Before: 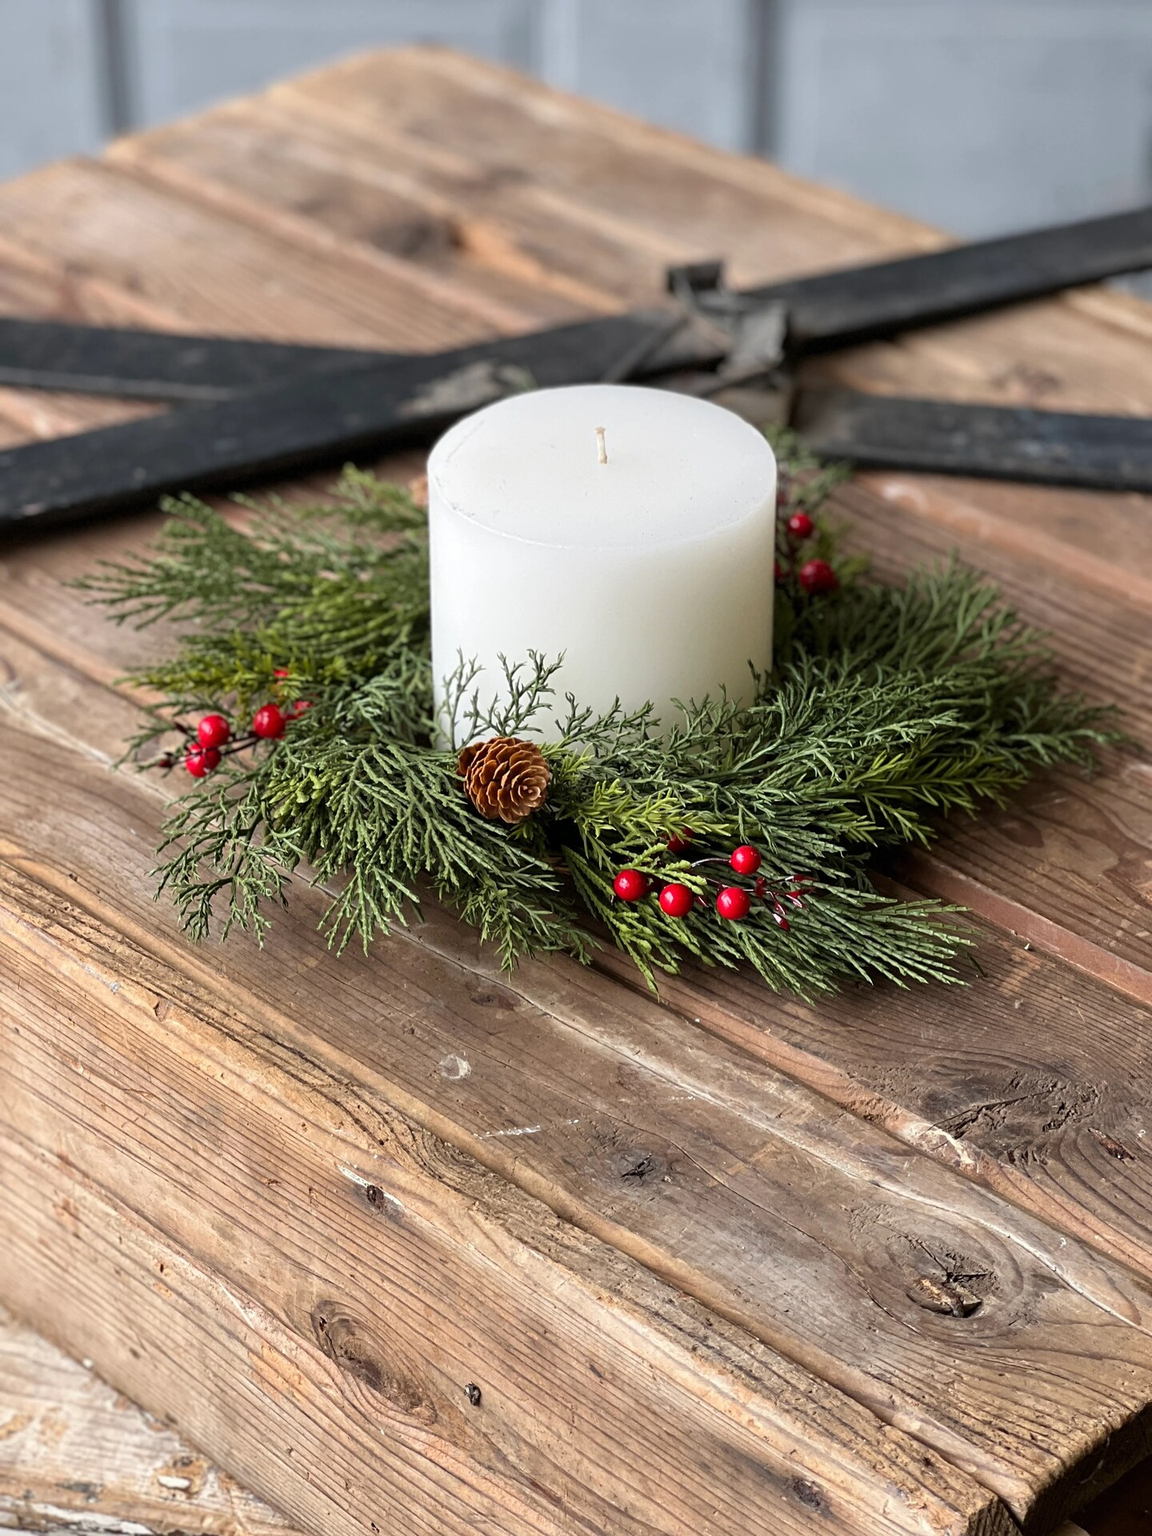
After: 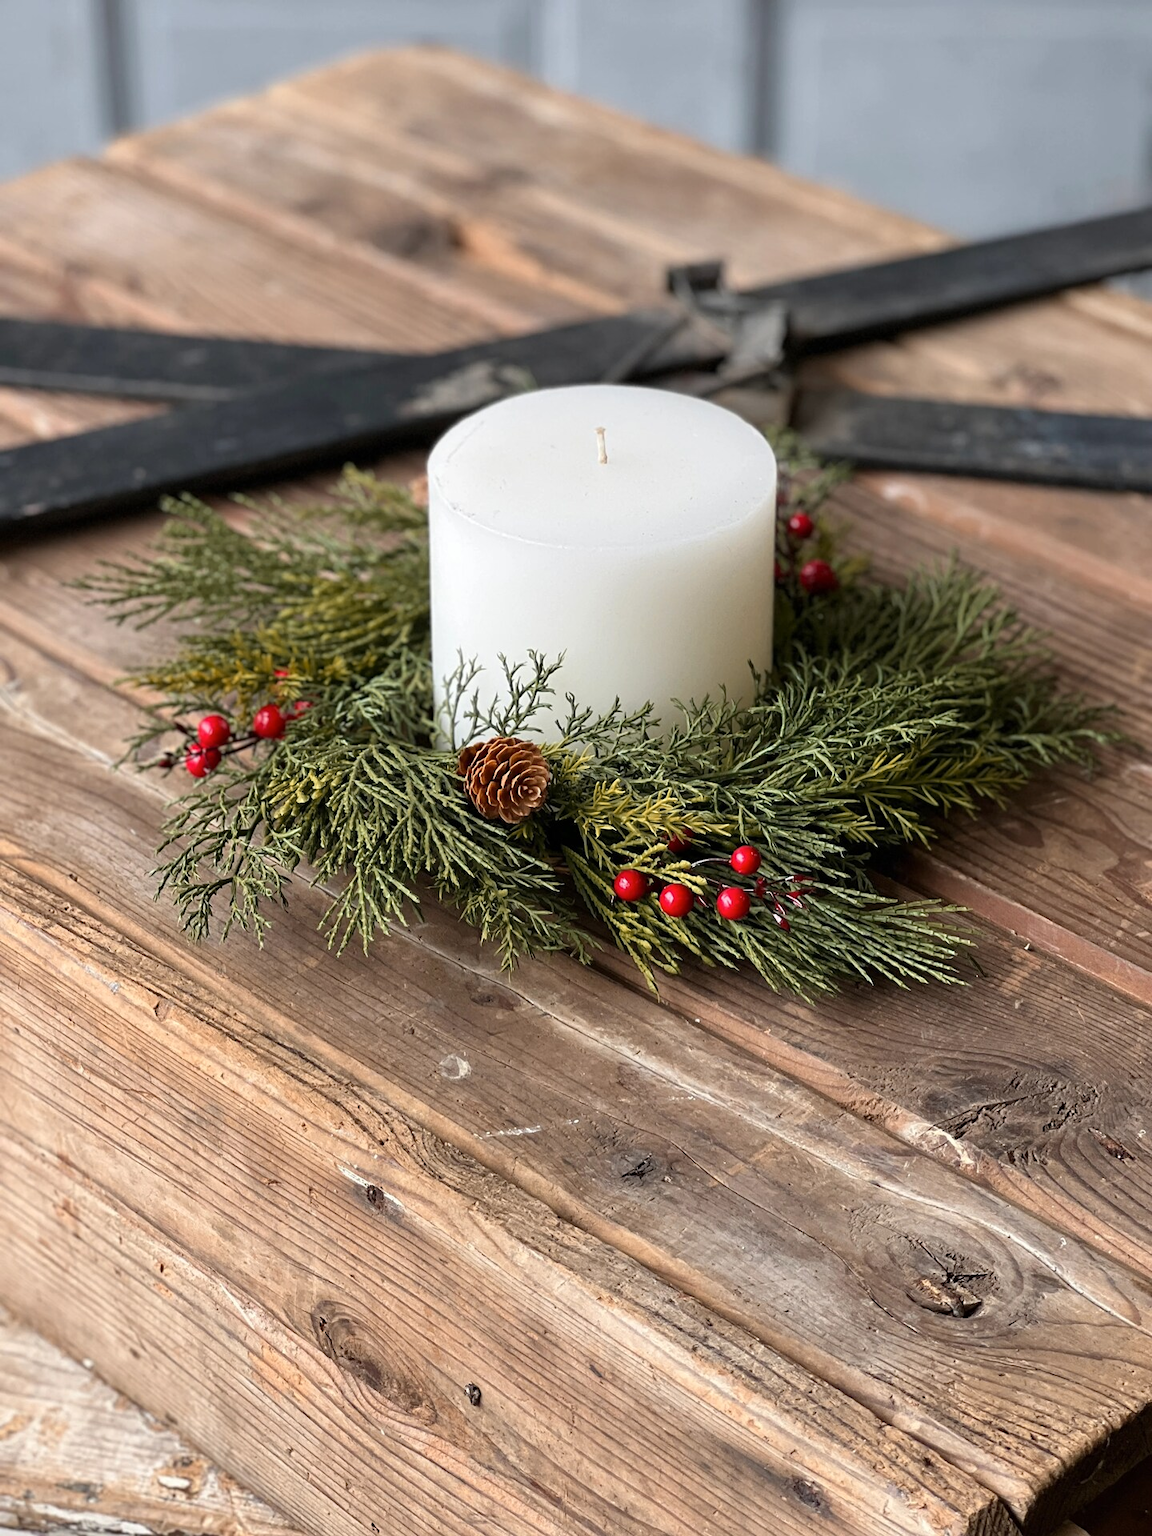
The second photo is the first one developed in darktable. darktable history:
color zones: curves: ch2 [(0, 0.5) (0.143, 0.5) (0.286, 0.416) (0.429, 0.5) (0.571, 0.5) (0.714, 0.5) (0.857, 0.5) (1, 0.5)]
